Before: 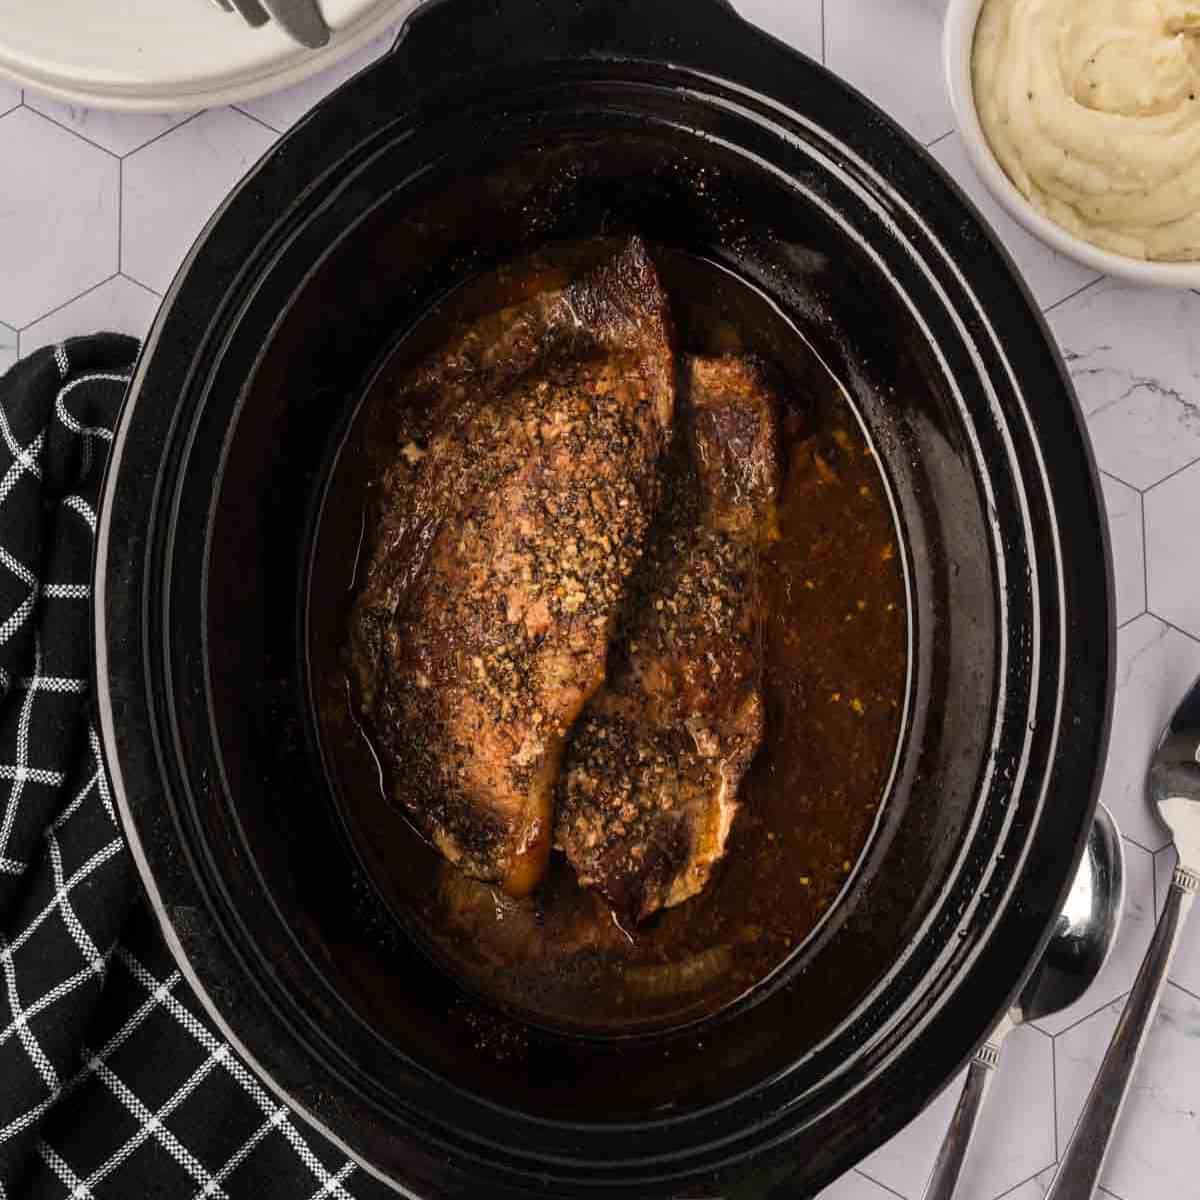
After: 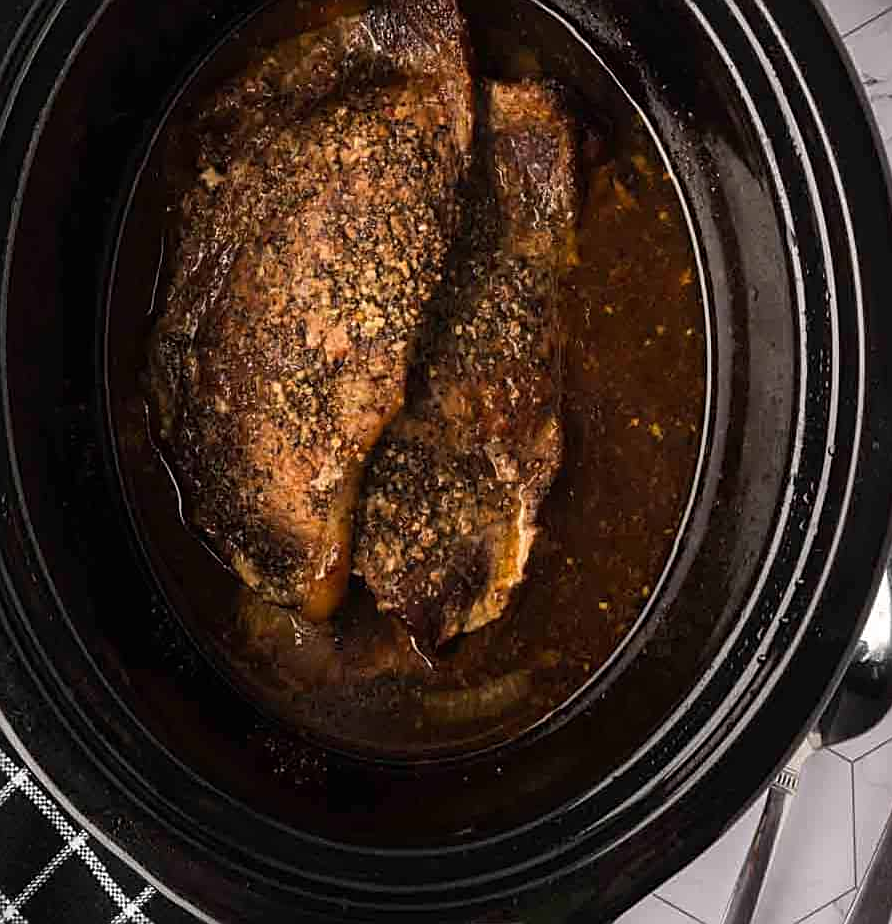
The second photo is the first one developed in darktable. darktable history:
crop: left 16.821%, top 22.962%, right 8.824%
sharpen: on, module defaults
